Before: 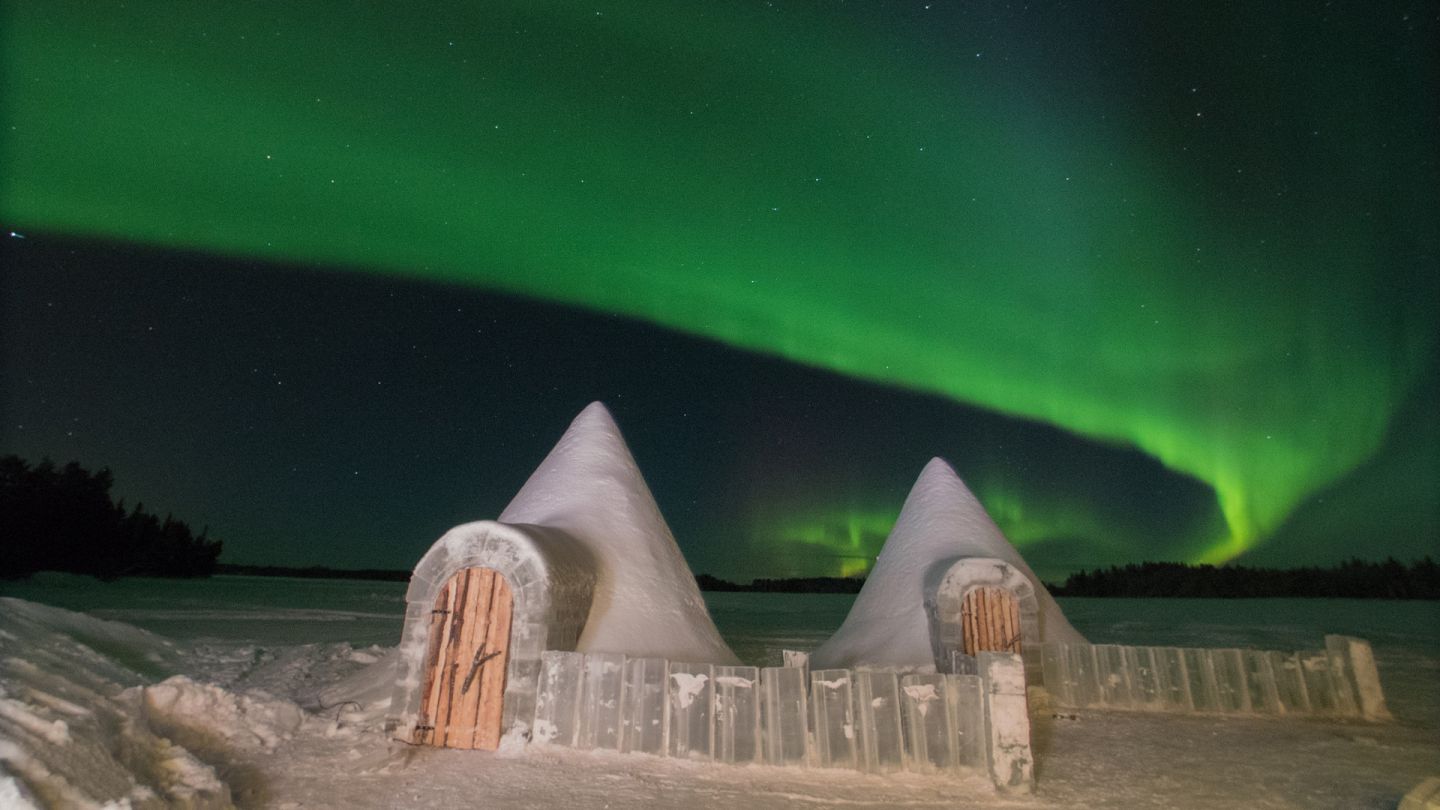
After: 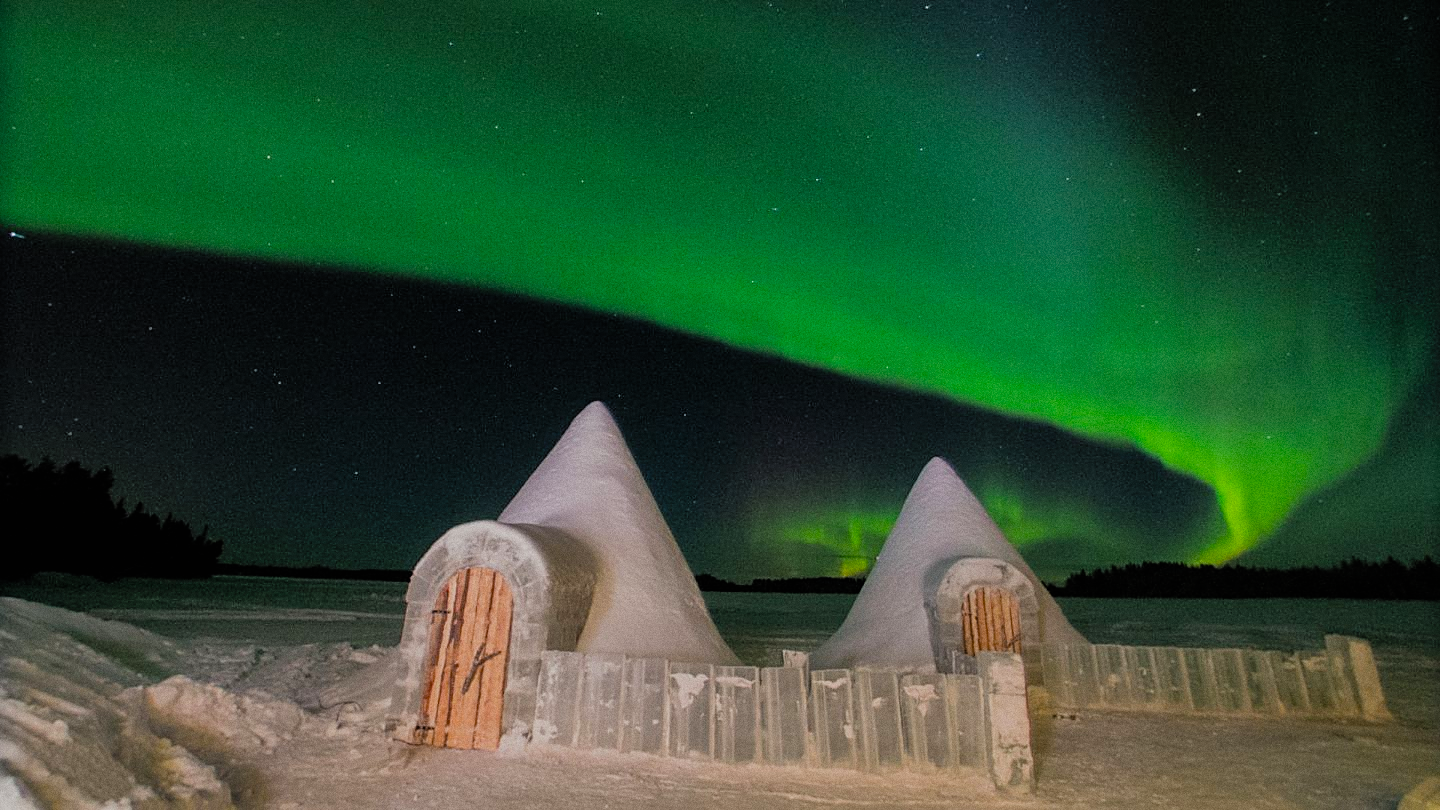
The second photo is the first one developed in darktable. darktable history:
filmic rgb: black relative exposure -7.75 EV, white relative exposure 4.4 EV, threshold 3 EV, hardness 3.76, latitude 38.11%, contrast 0.966, highlights saturation mix 10%, shadows ↔ highlights balance 4.59%, color science v4 (2020), enable highlight reconstruction true
shadows and highlights: shadows 43.06, highlights 6.94
grain: coarseness 3.21 ISO
sharpen: on, module defaults
